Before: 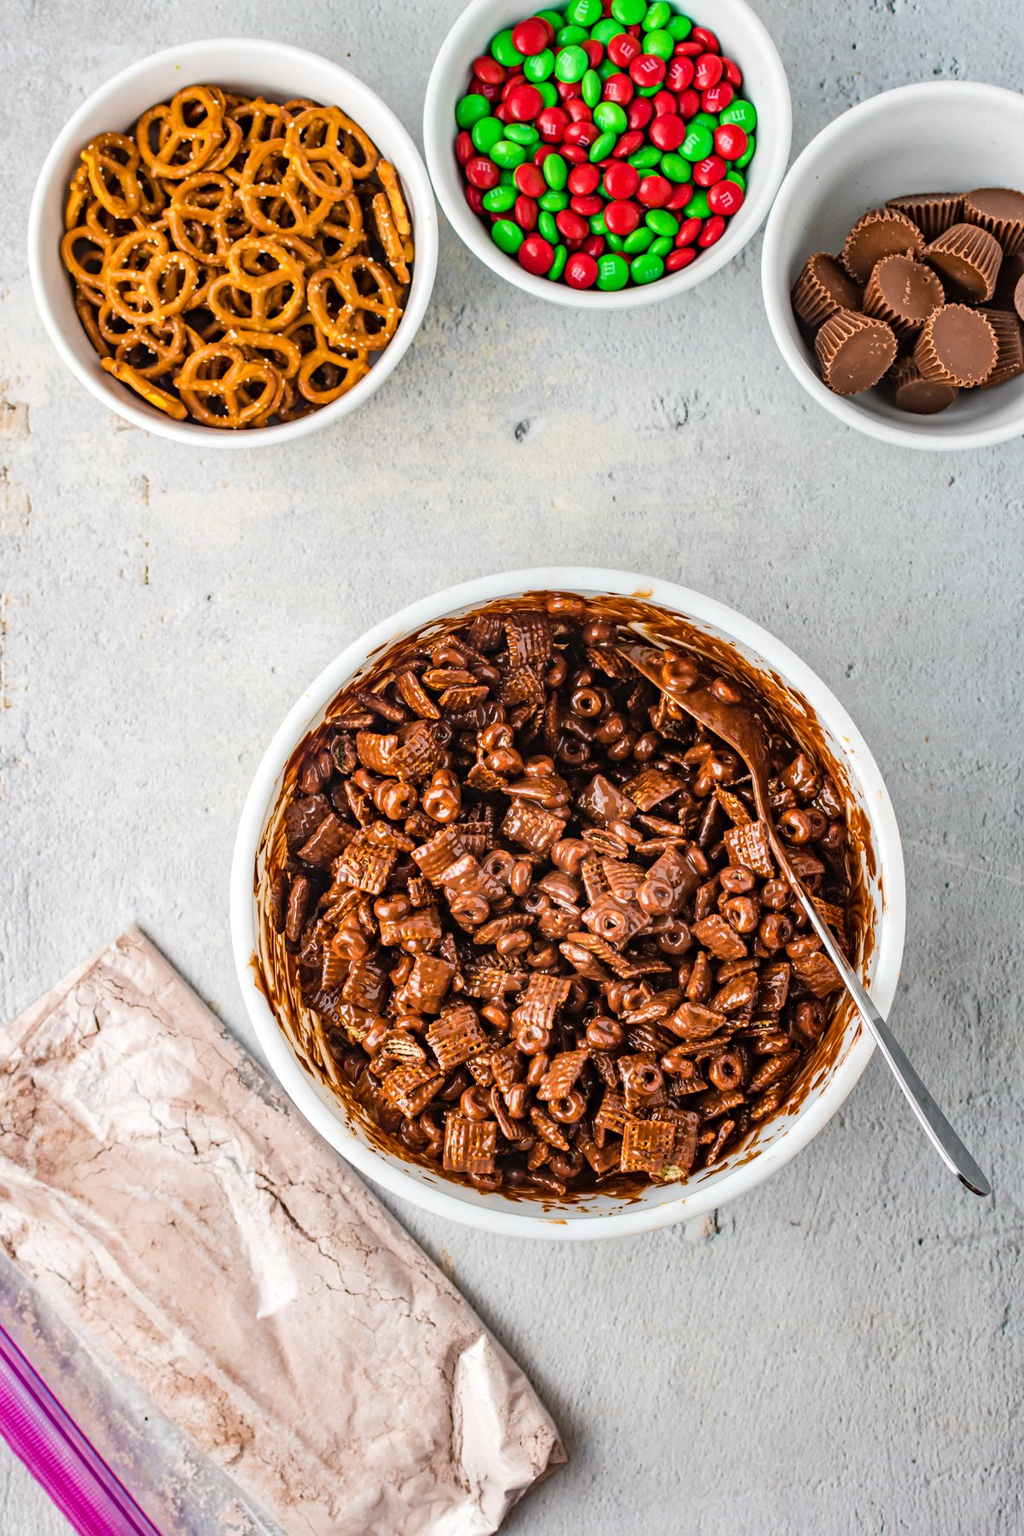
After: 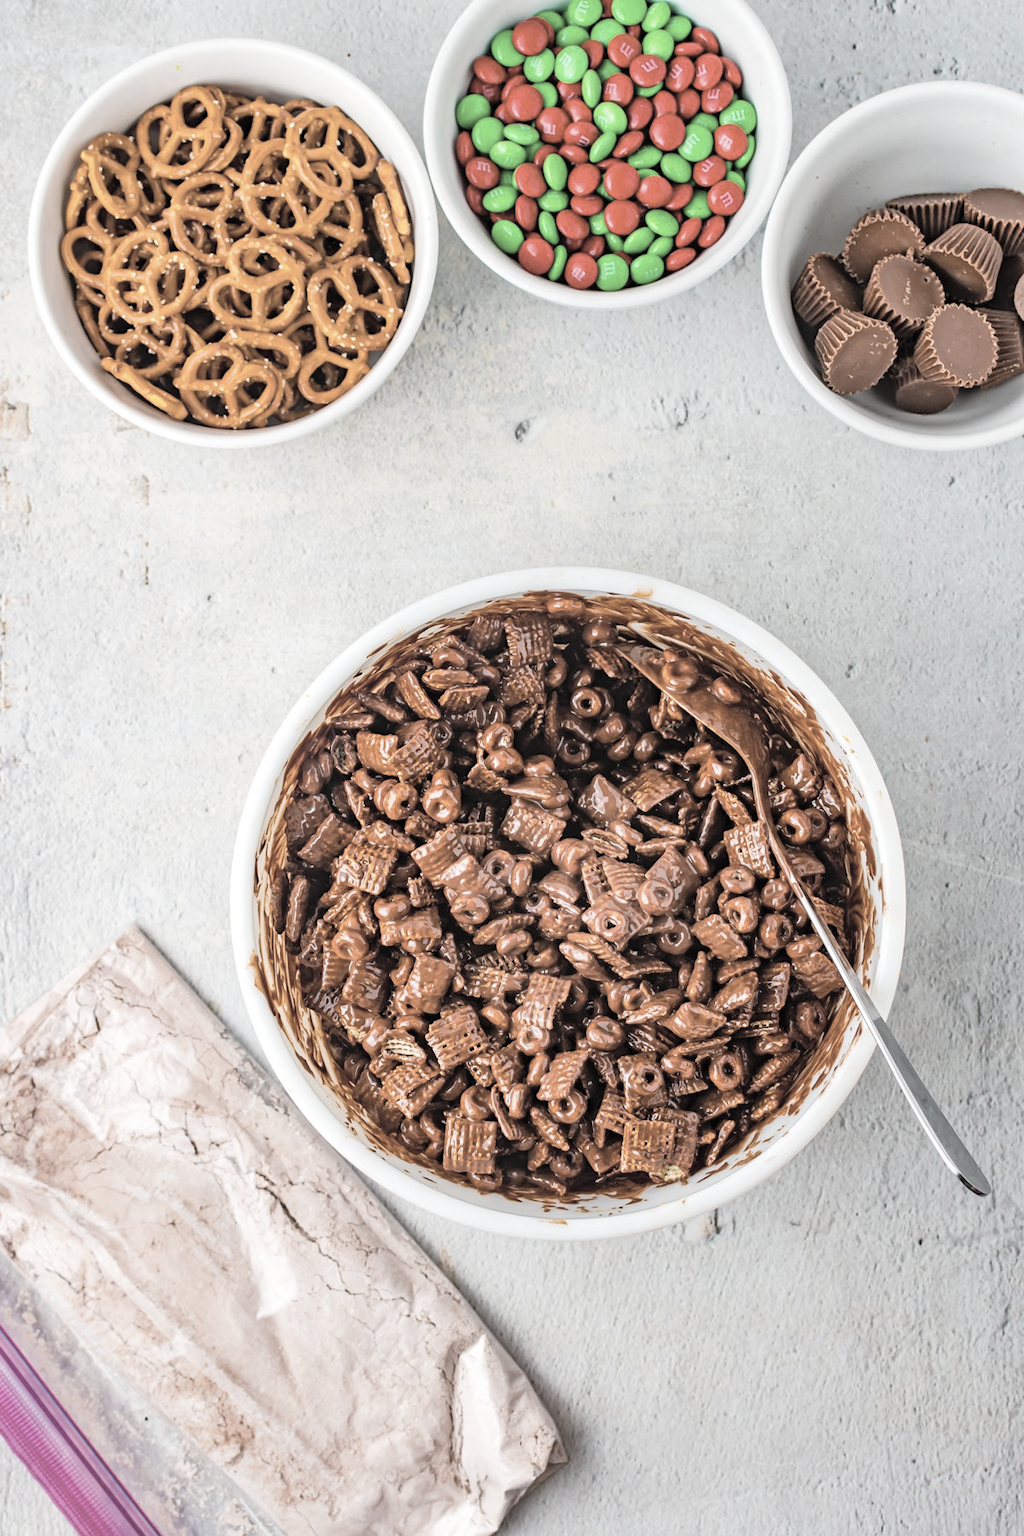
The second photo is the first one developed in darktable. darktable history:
contrast brightness saturation: brightness 0.185, saturation -0.513
